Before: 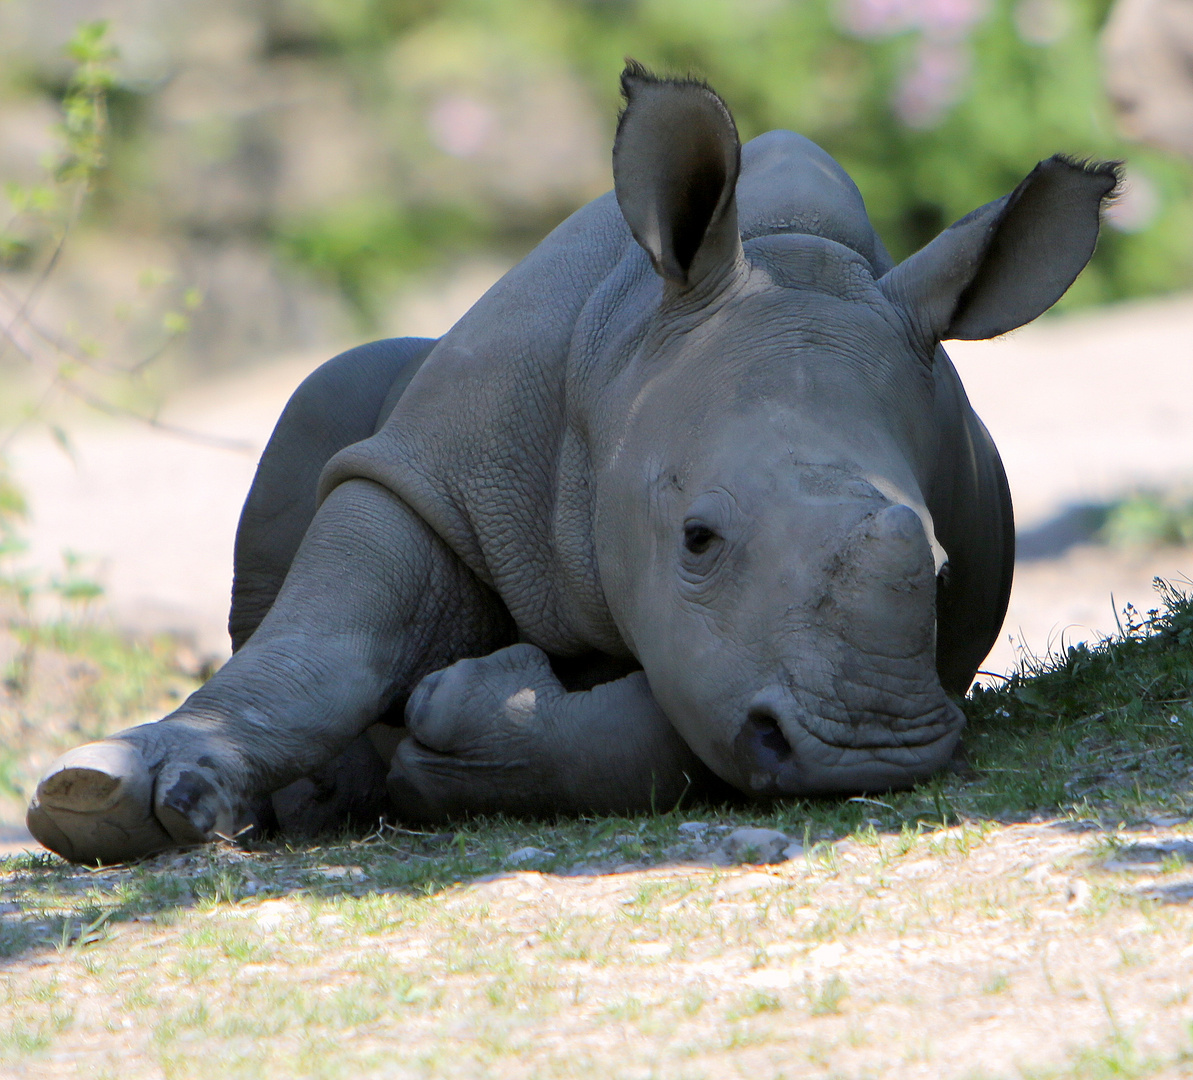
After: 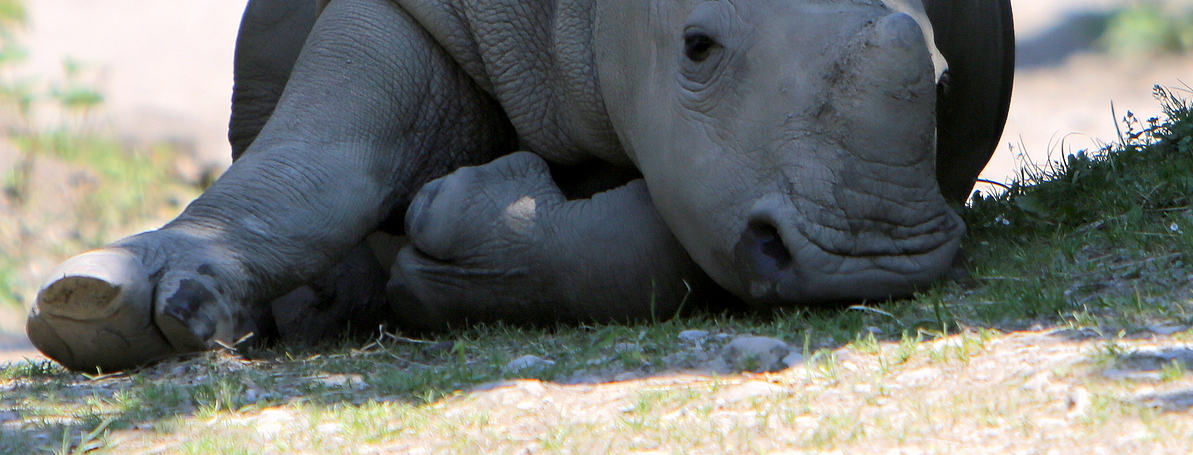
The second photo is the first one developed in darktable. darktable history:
crop: top 45.604%, bottom 12.22%
